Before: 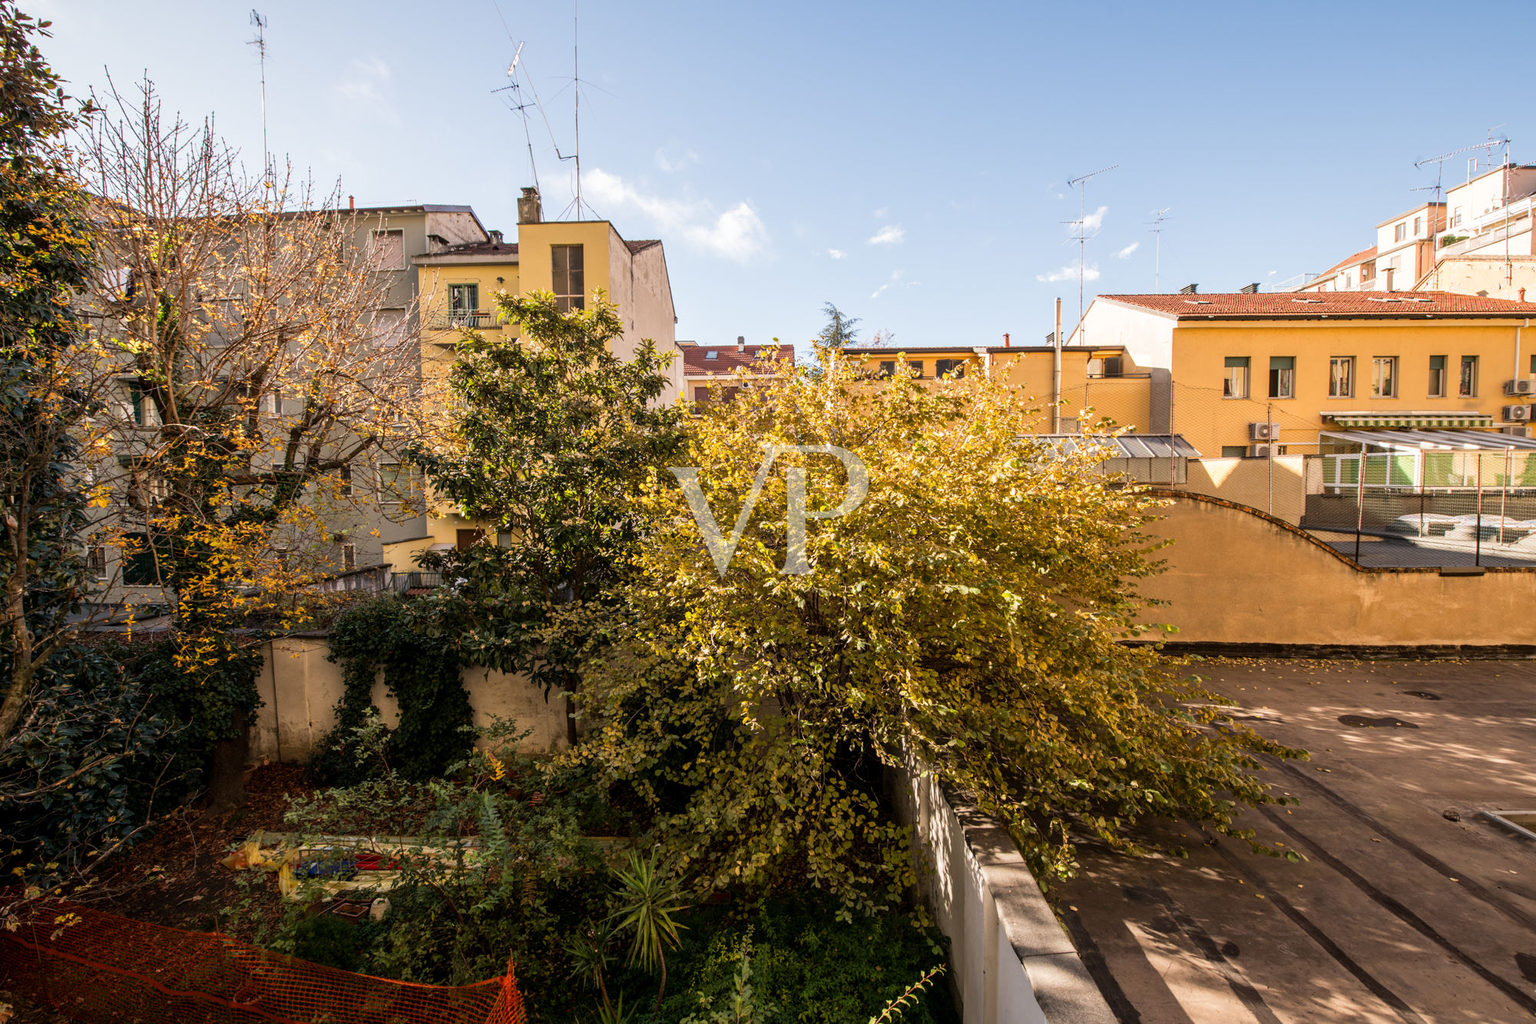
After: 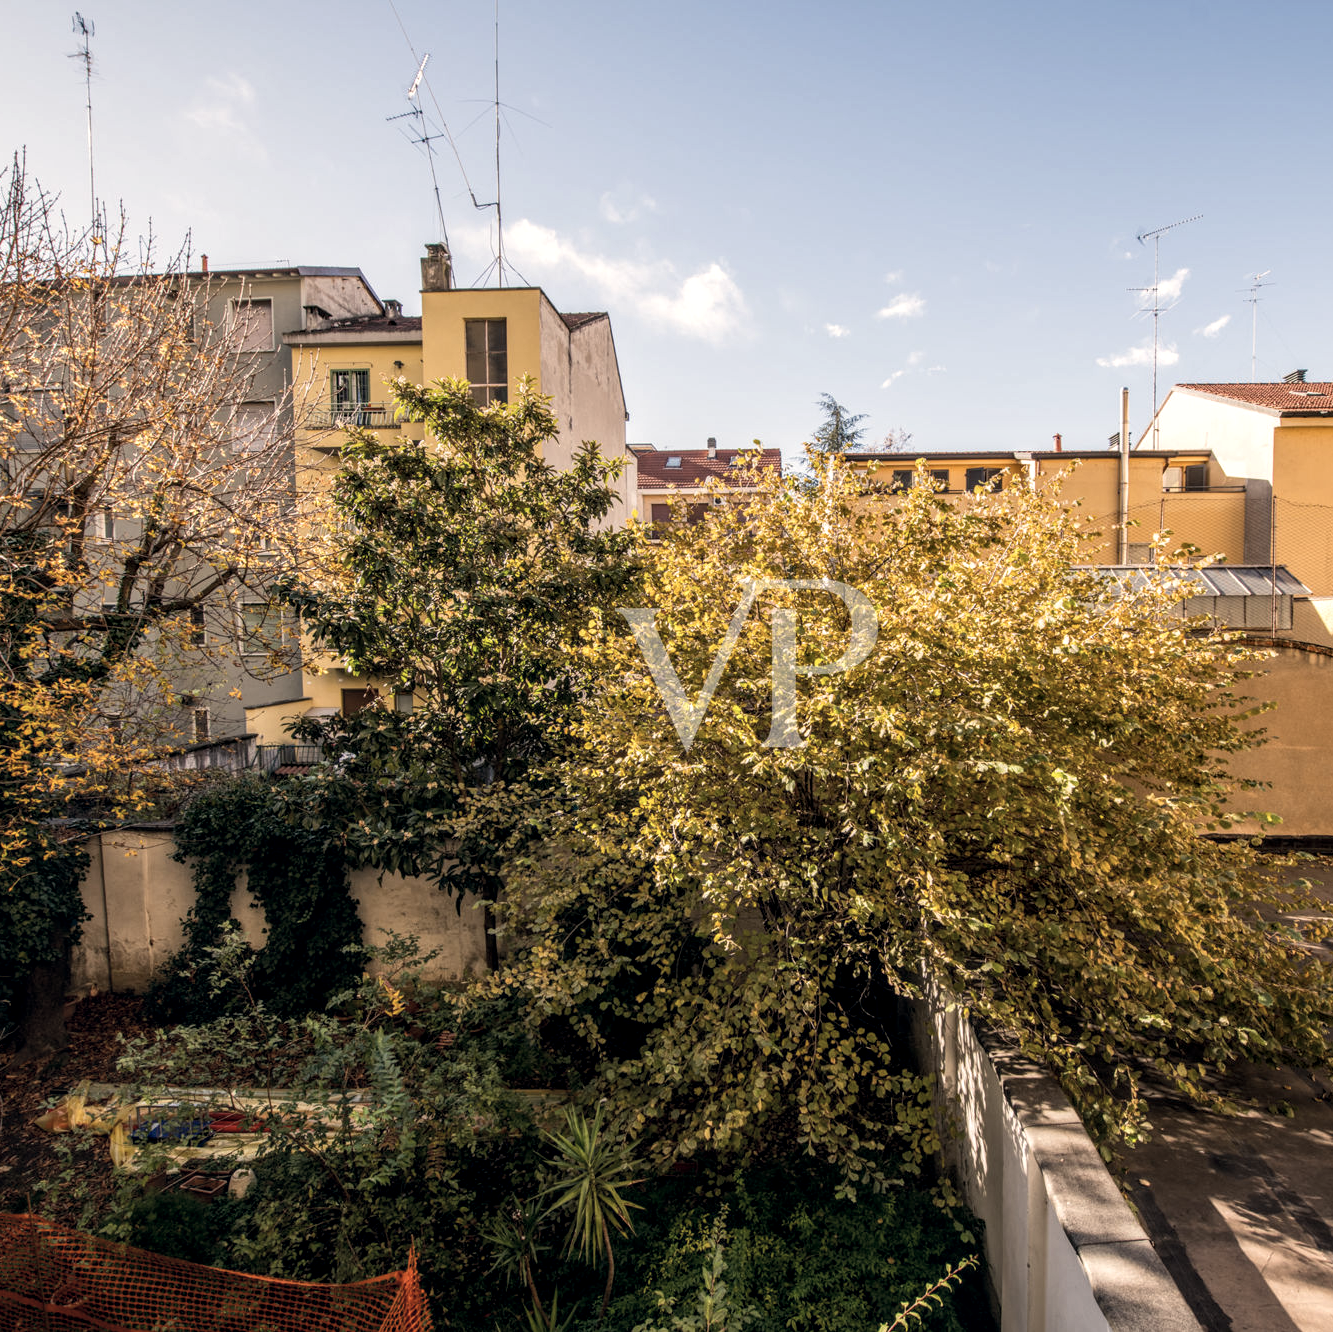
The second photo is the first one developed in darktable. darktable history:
local contrast: detail 130%
crop and rotate: left 12.673%, right 20.66%
color correction: highlights a* 2.75, highlights b* 5, shadows a* -2.04, shadows b* -4.84, saturation 0.8
